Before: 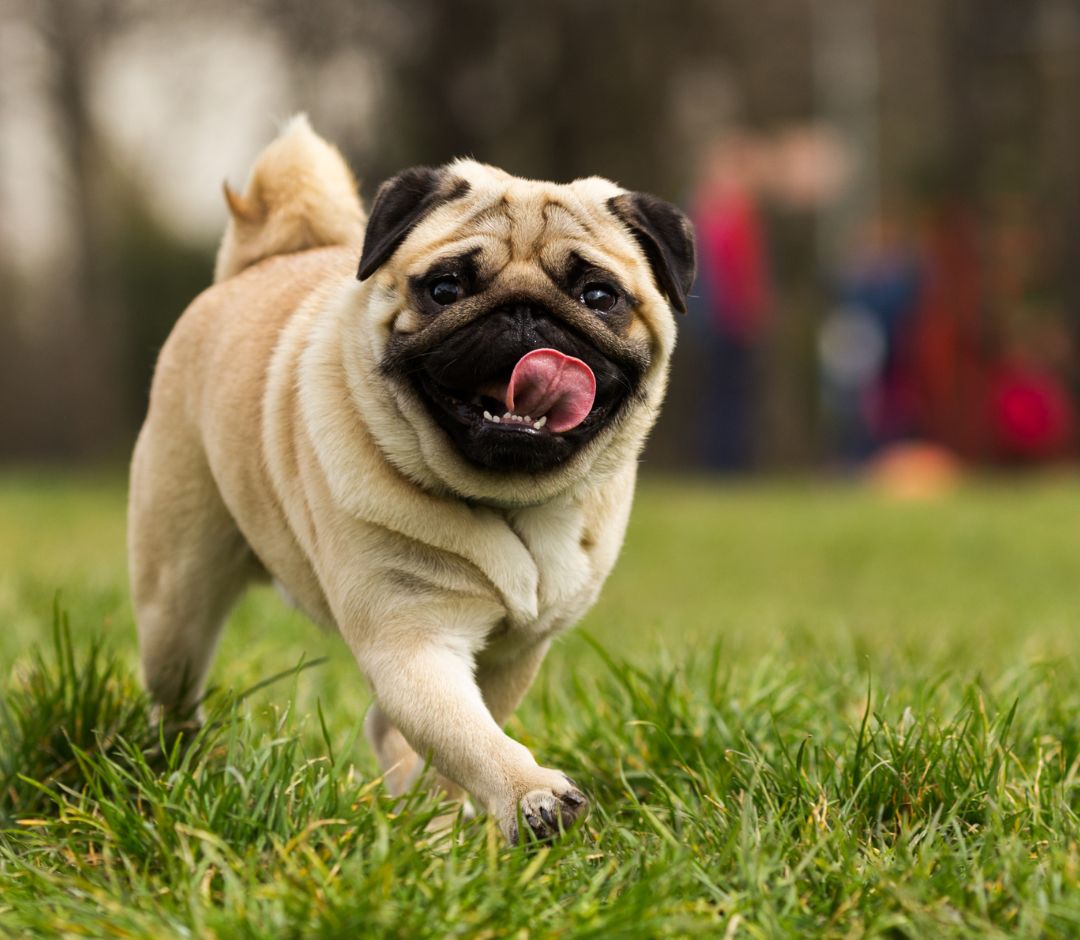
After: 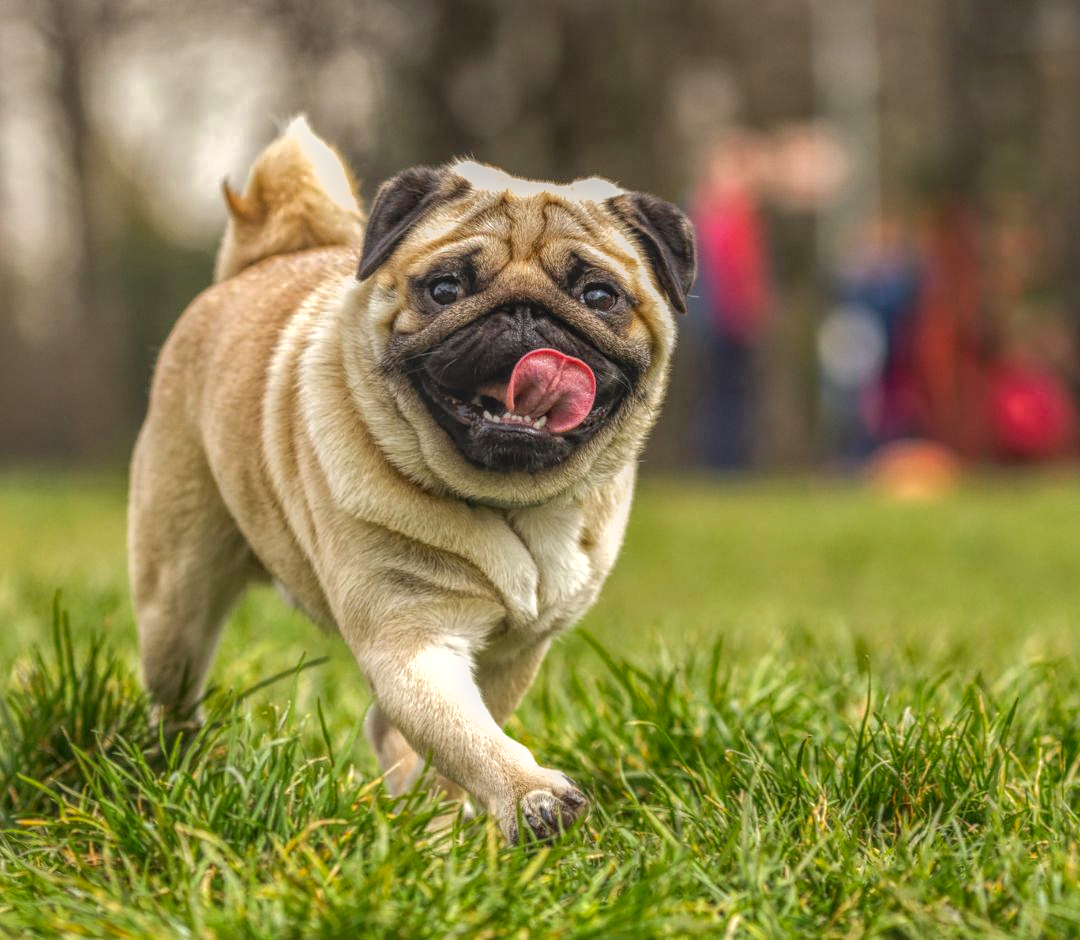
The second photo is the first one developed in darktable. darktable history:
local contrast: highlights 20%, shadows 30%, detail 200%, midtone range 0.2
exposure: exposure 0.375 EV, compensate highlight preservation false
shadows and highlights: on, module defaults
